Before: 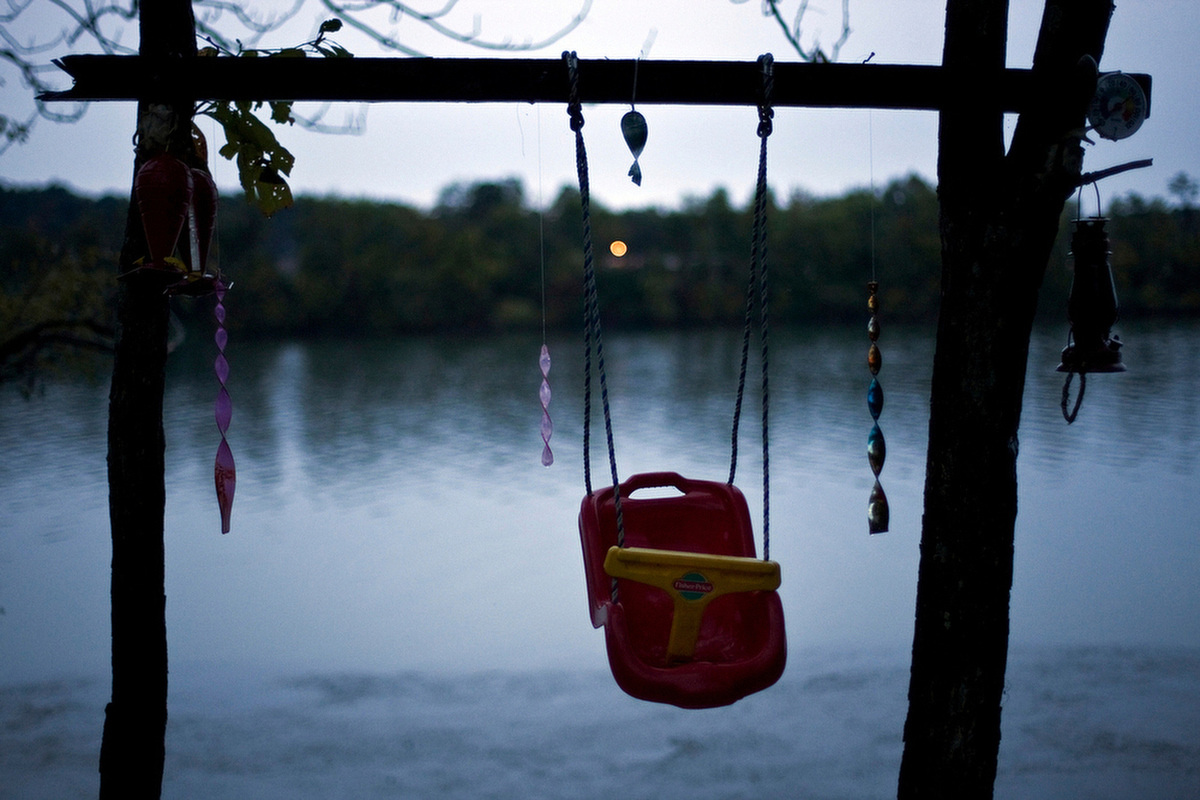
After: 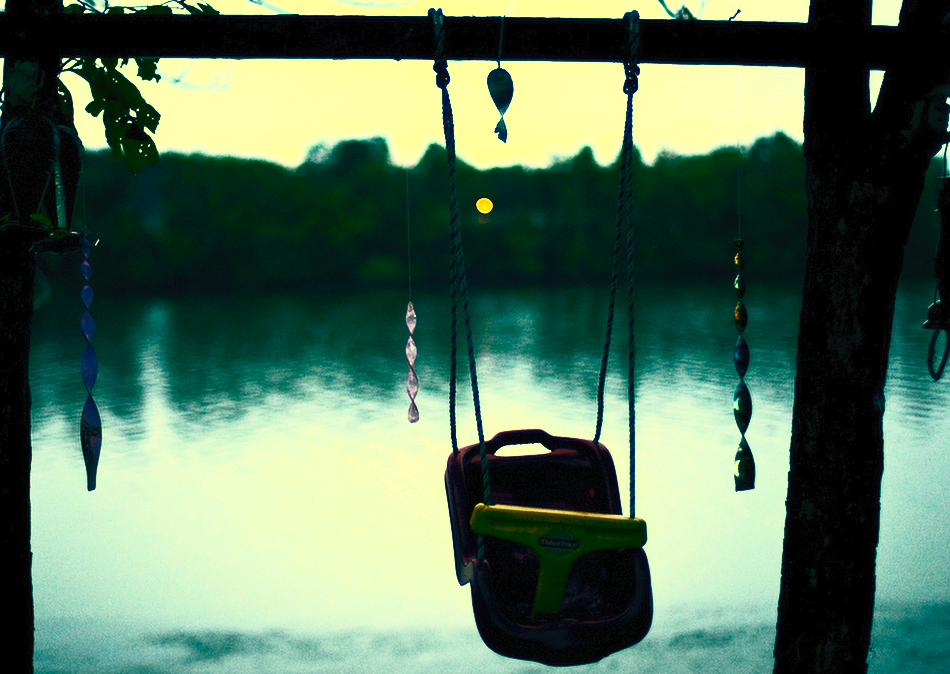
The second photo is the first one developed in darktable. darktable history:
contrast brightness saturation: contrast 0.83, brightness 0.59, saturation 0.59
crop: left 11.225%, top 5.381%, right 9.565%, bottom 10.314%
color balance: mode lift, gamma, gain (sRGB), lift [1, 0.69, 1, 1], gamma [1, 1.482, 1, 1], gain [1, 1, 1, 0.802]
white balance: red 1.029, blue 0.92
